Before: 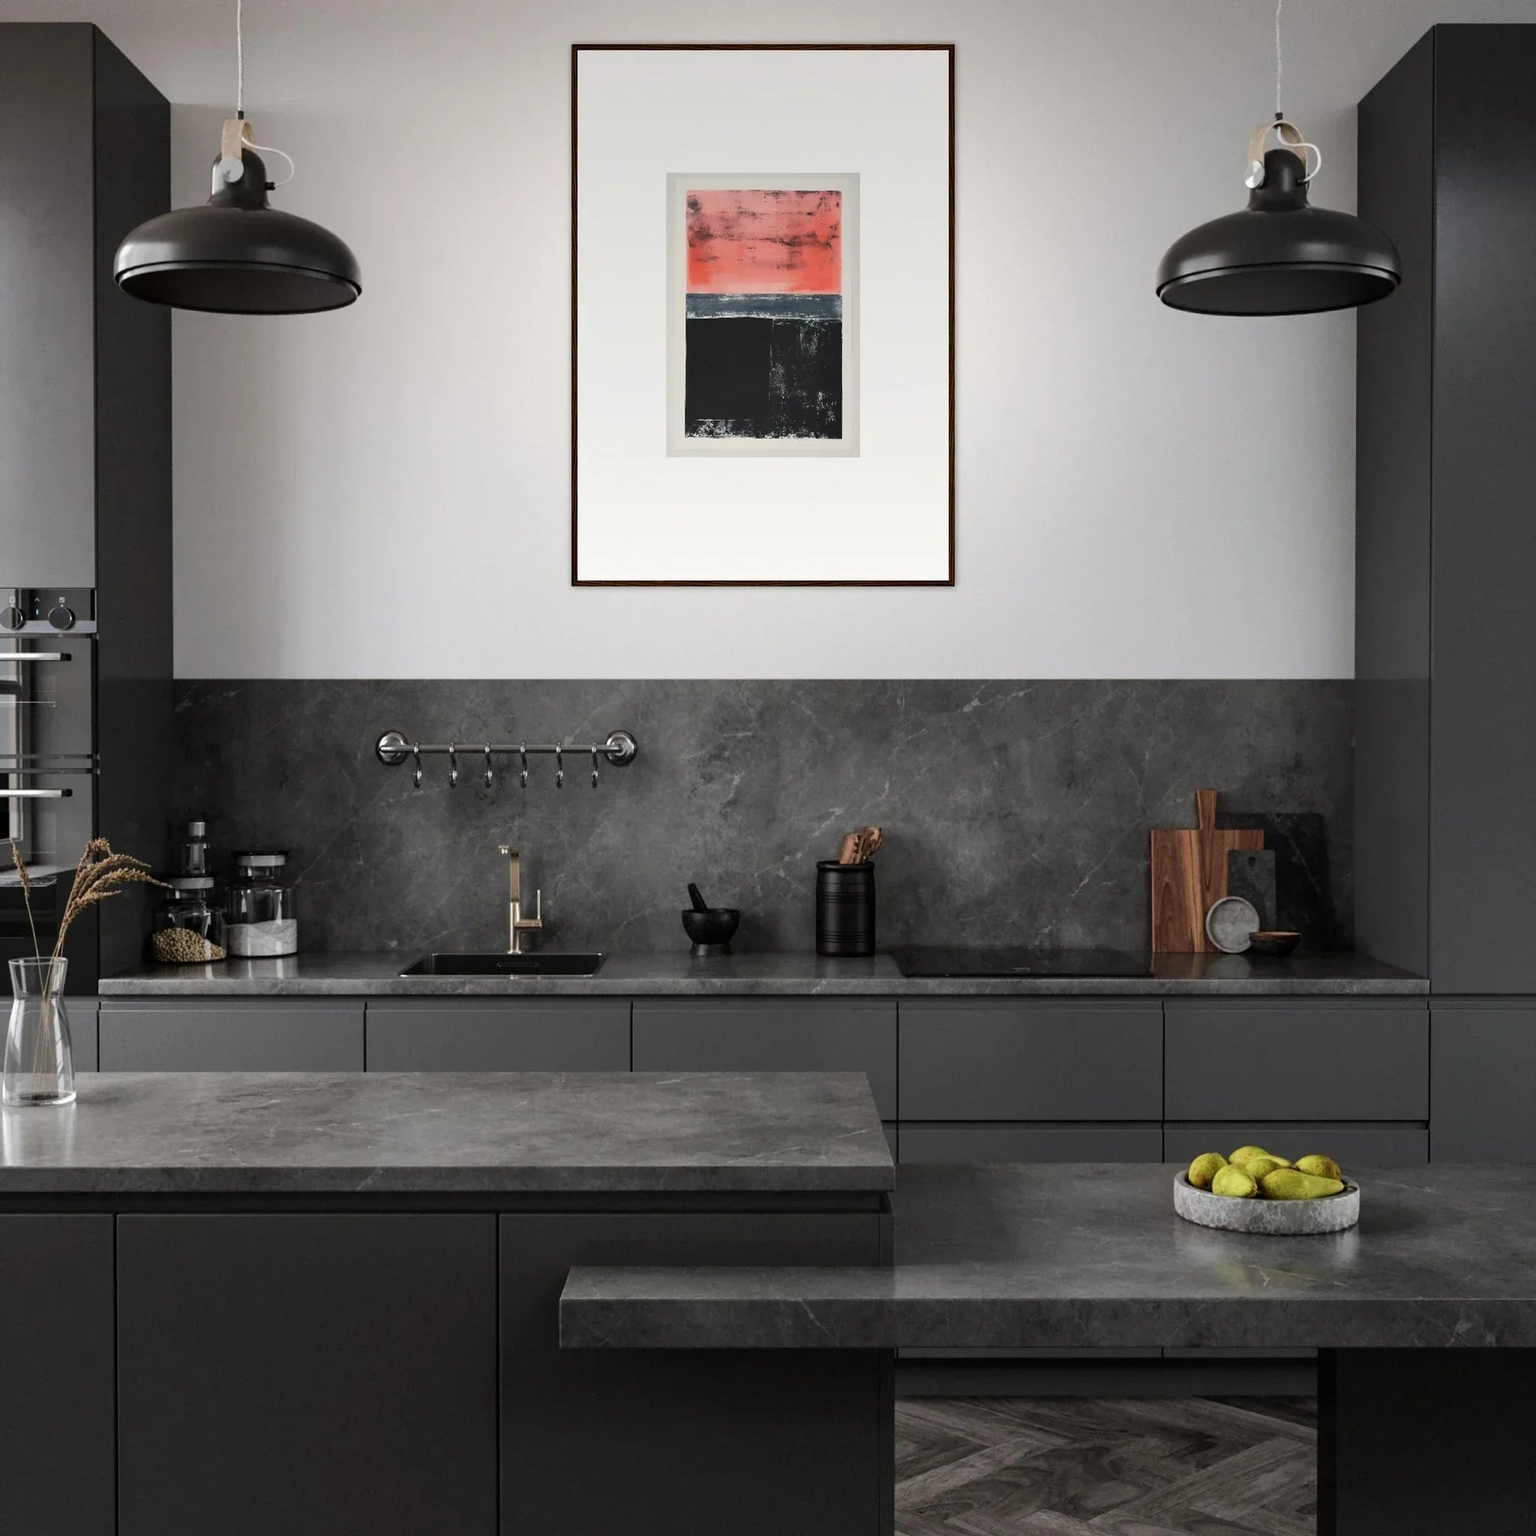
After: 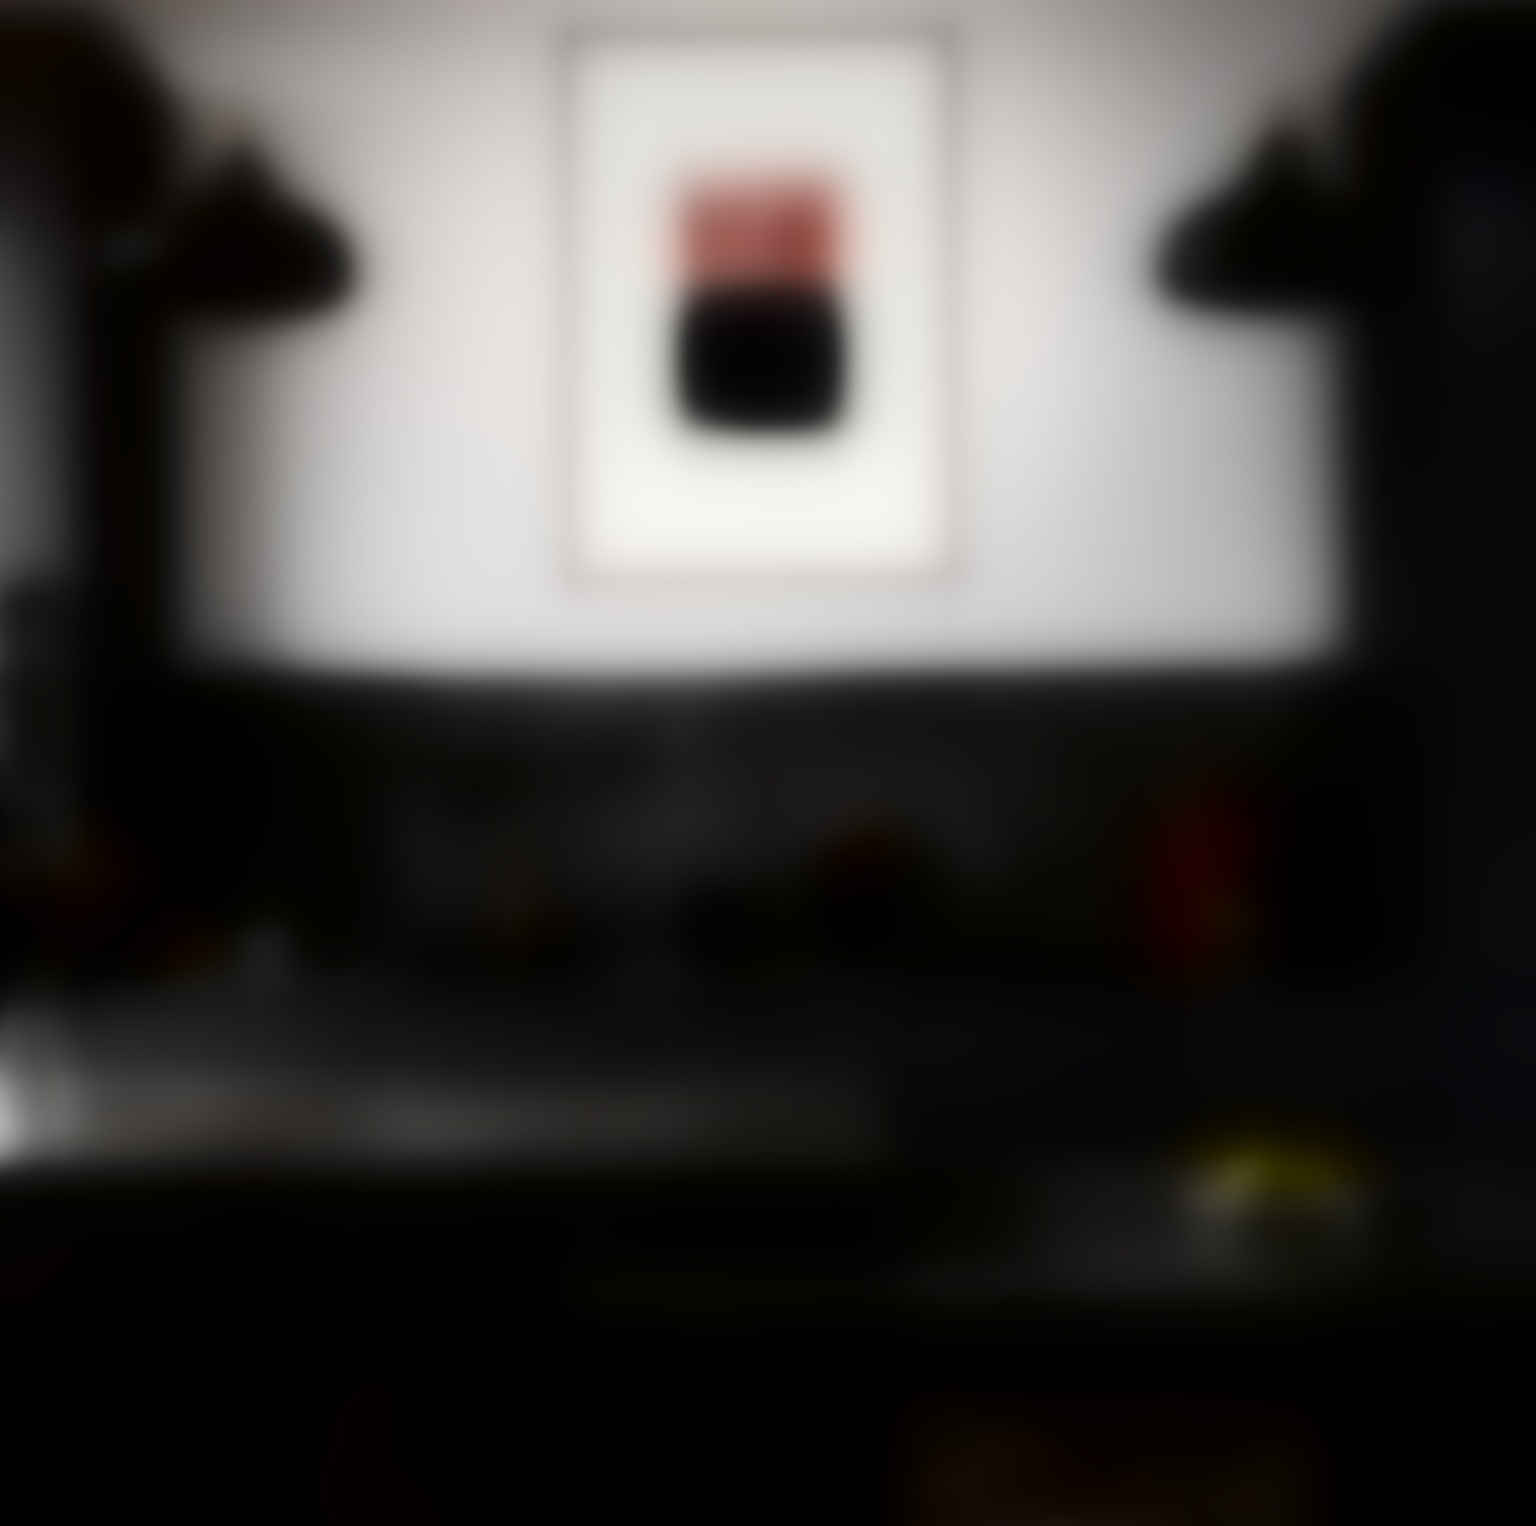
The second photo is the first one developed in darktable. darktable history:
rotate and perspective: rotation -0.45°, automatic cropping original format, crop left 0.008, crop right 0.992, crop top 0.012, crop bottom 0.988
lowpass: radius 31.92, contrast 1.72, brightness -0.98, saturation 0.94
